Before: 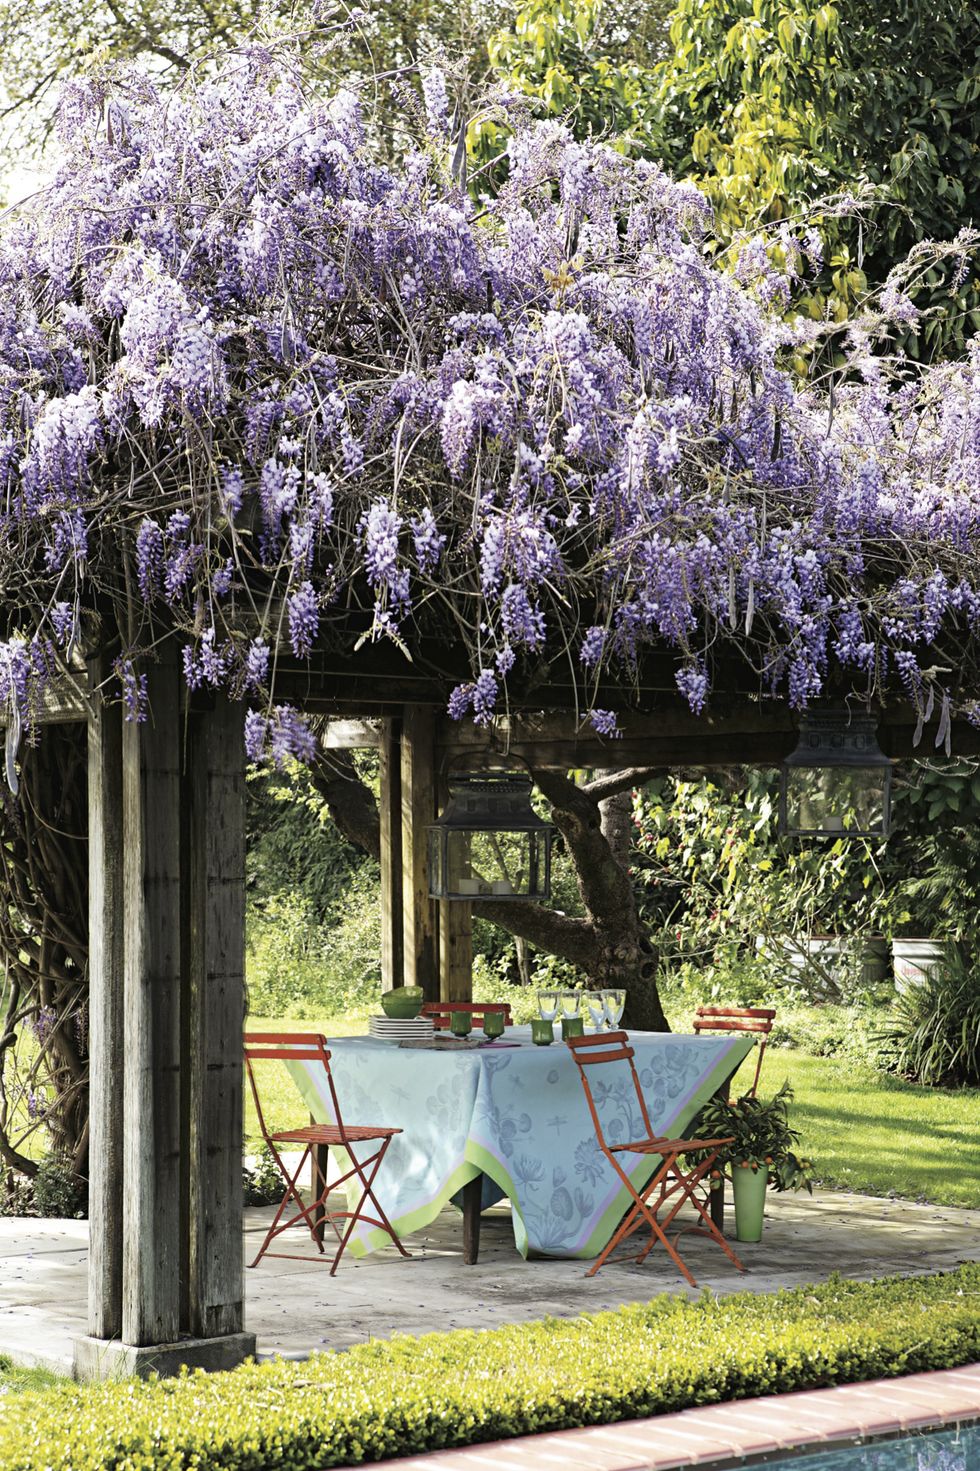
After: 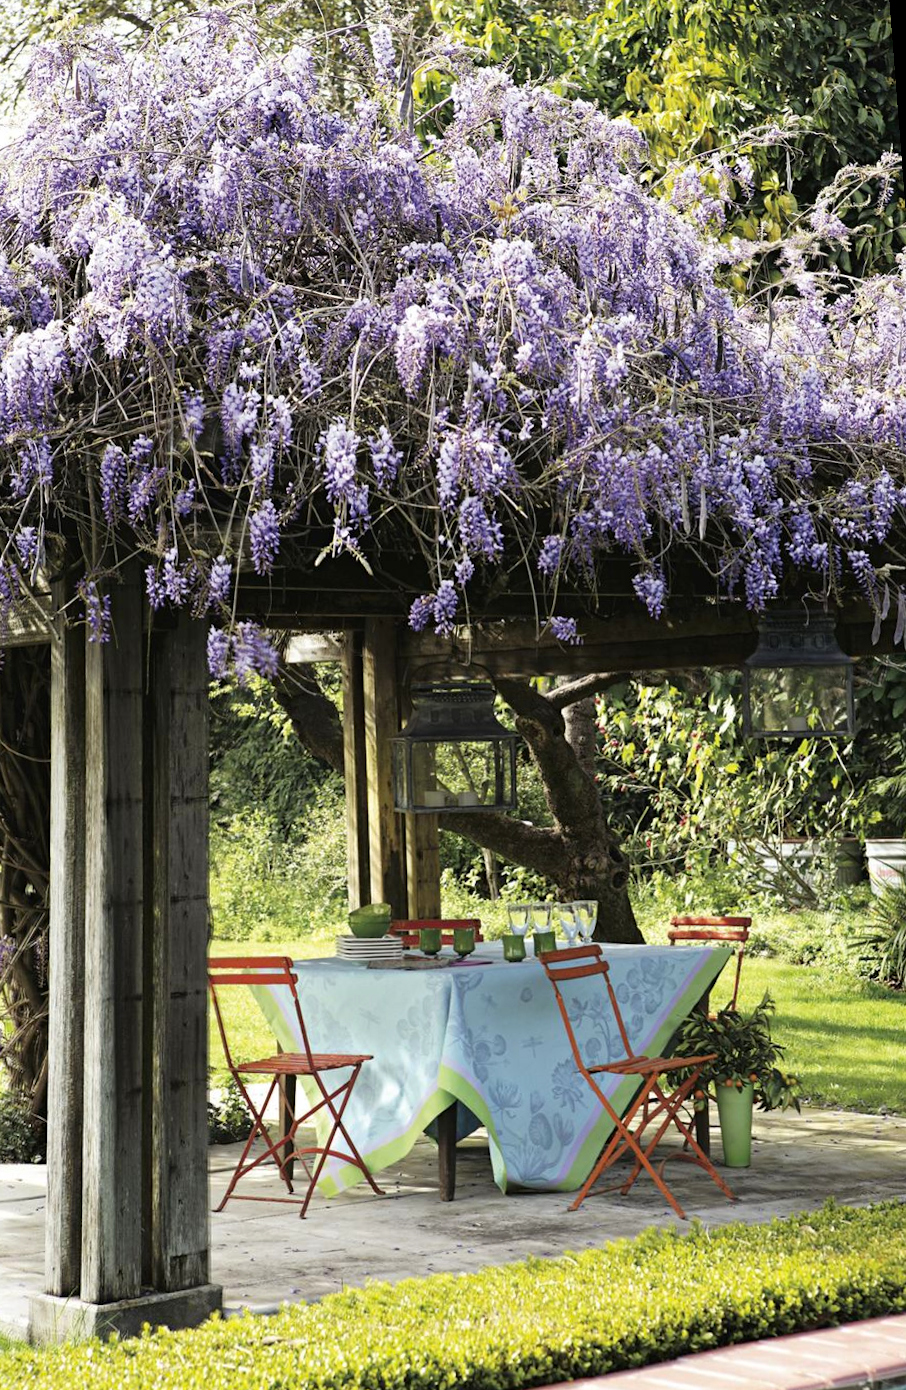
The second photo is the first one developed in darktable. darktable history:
rotate and perspective: rotation -1.68°, lens shift (vertical) -0.146, crop left 0.049, crop right 0.912, crop top 0.032, crop bottom 0.96
contrast brightness saturation: saturation 0.13
